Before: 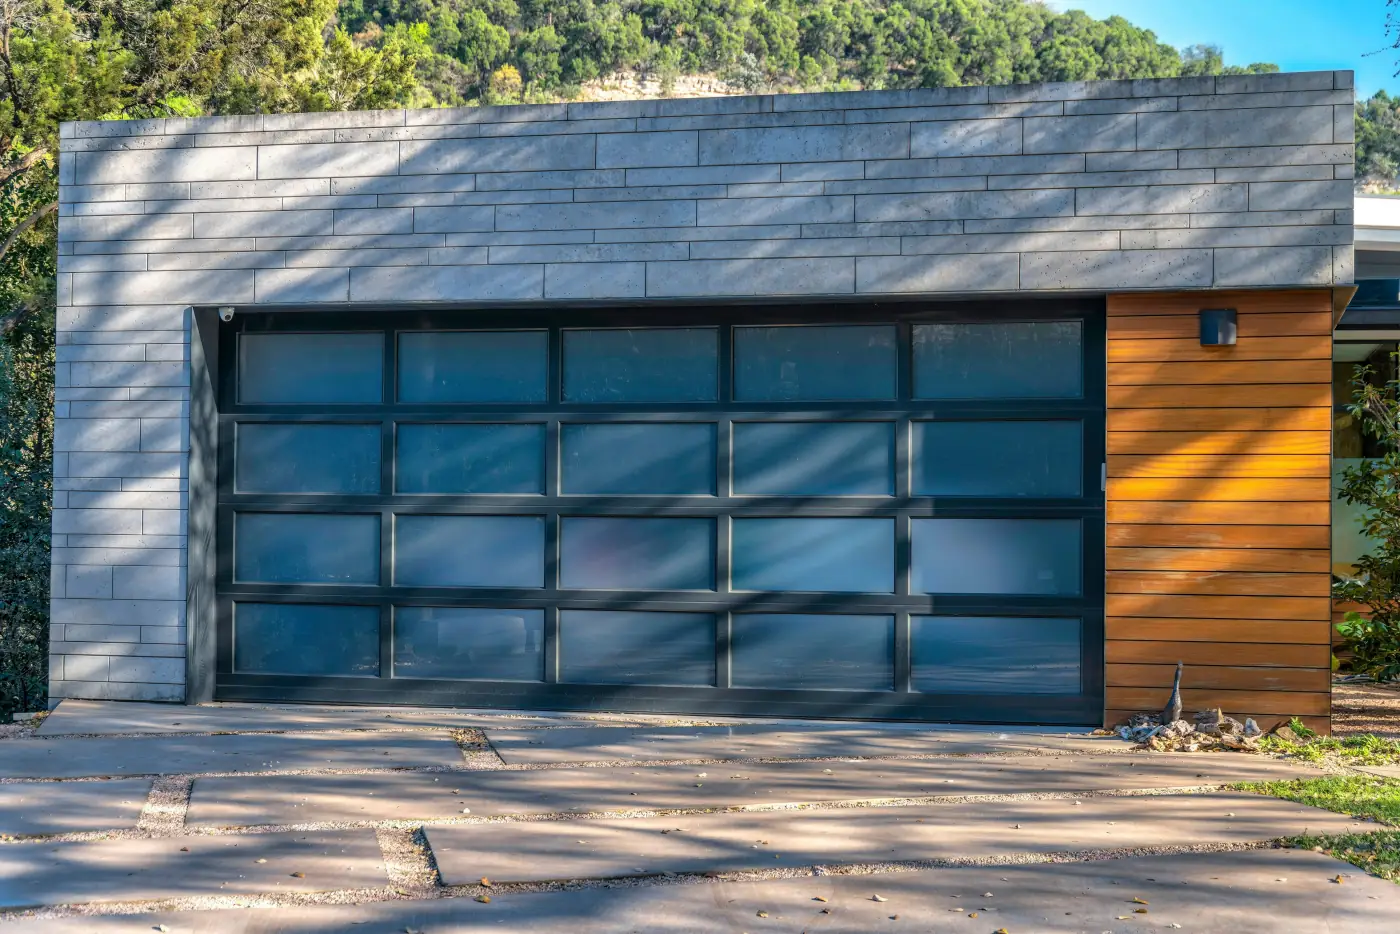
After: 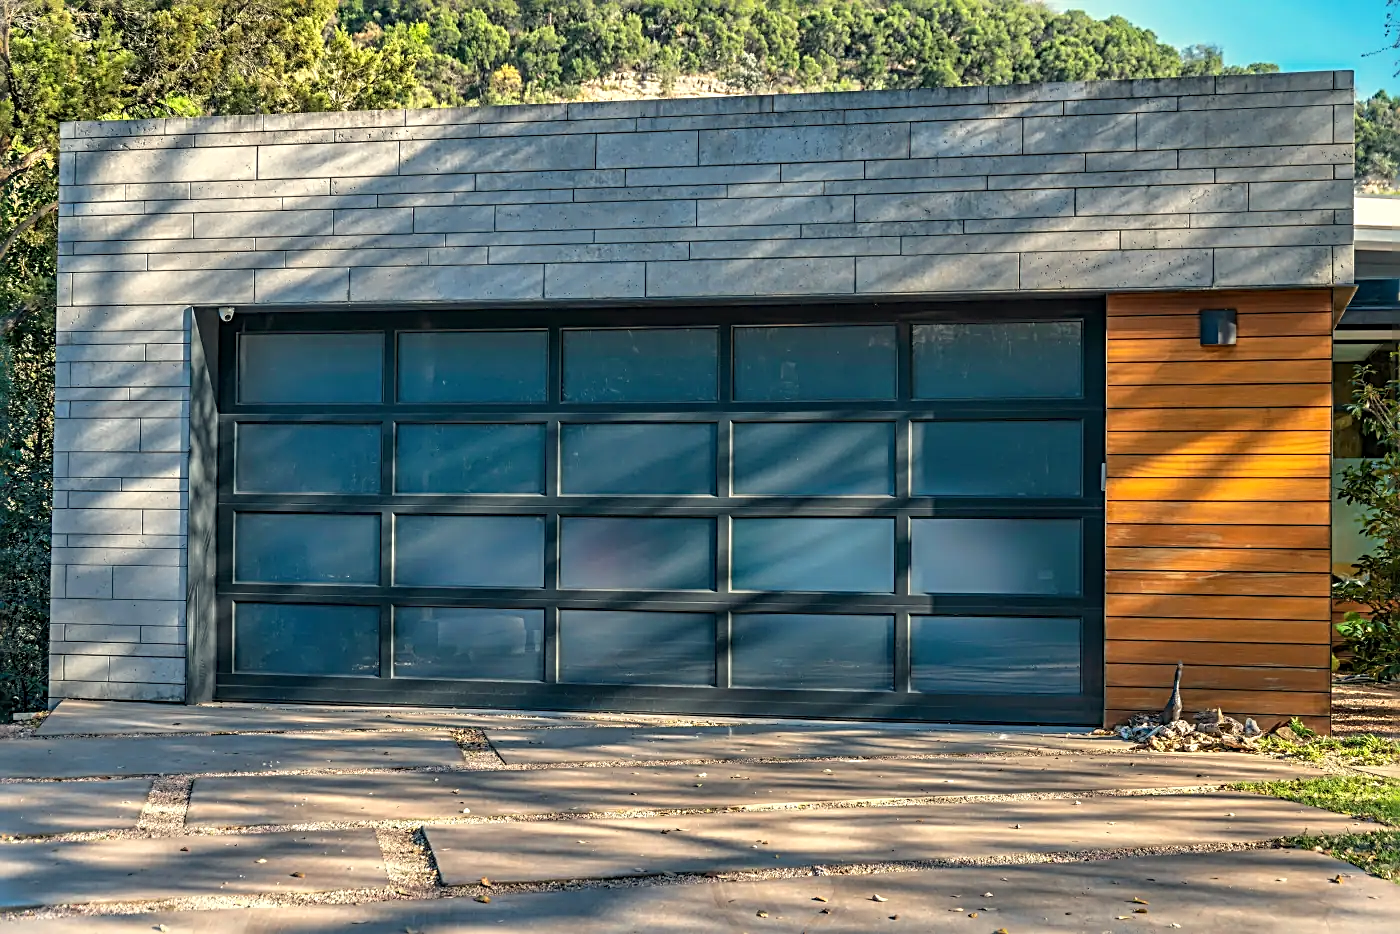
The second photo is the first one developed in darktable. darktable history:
sharpen: radius 3.025, amount 0.757
white balance: red 1.029, blue 0.92
